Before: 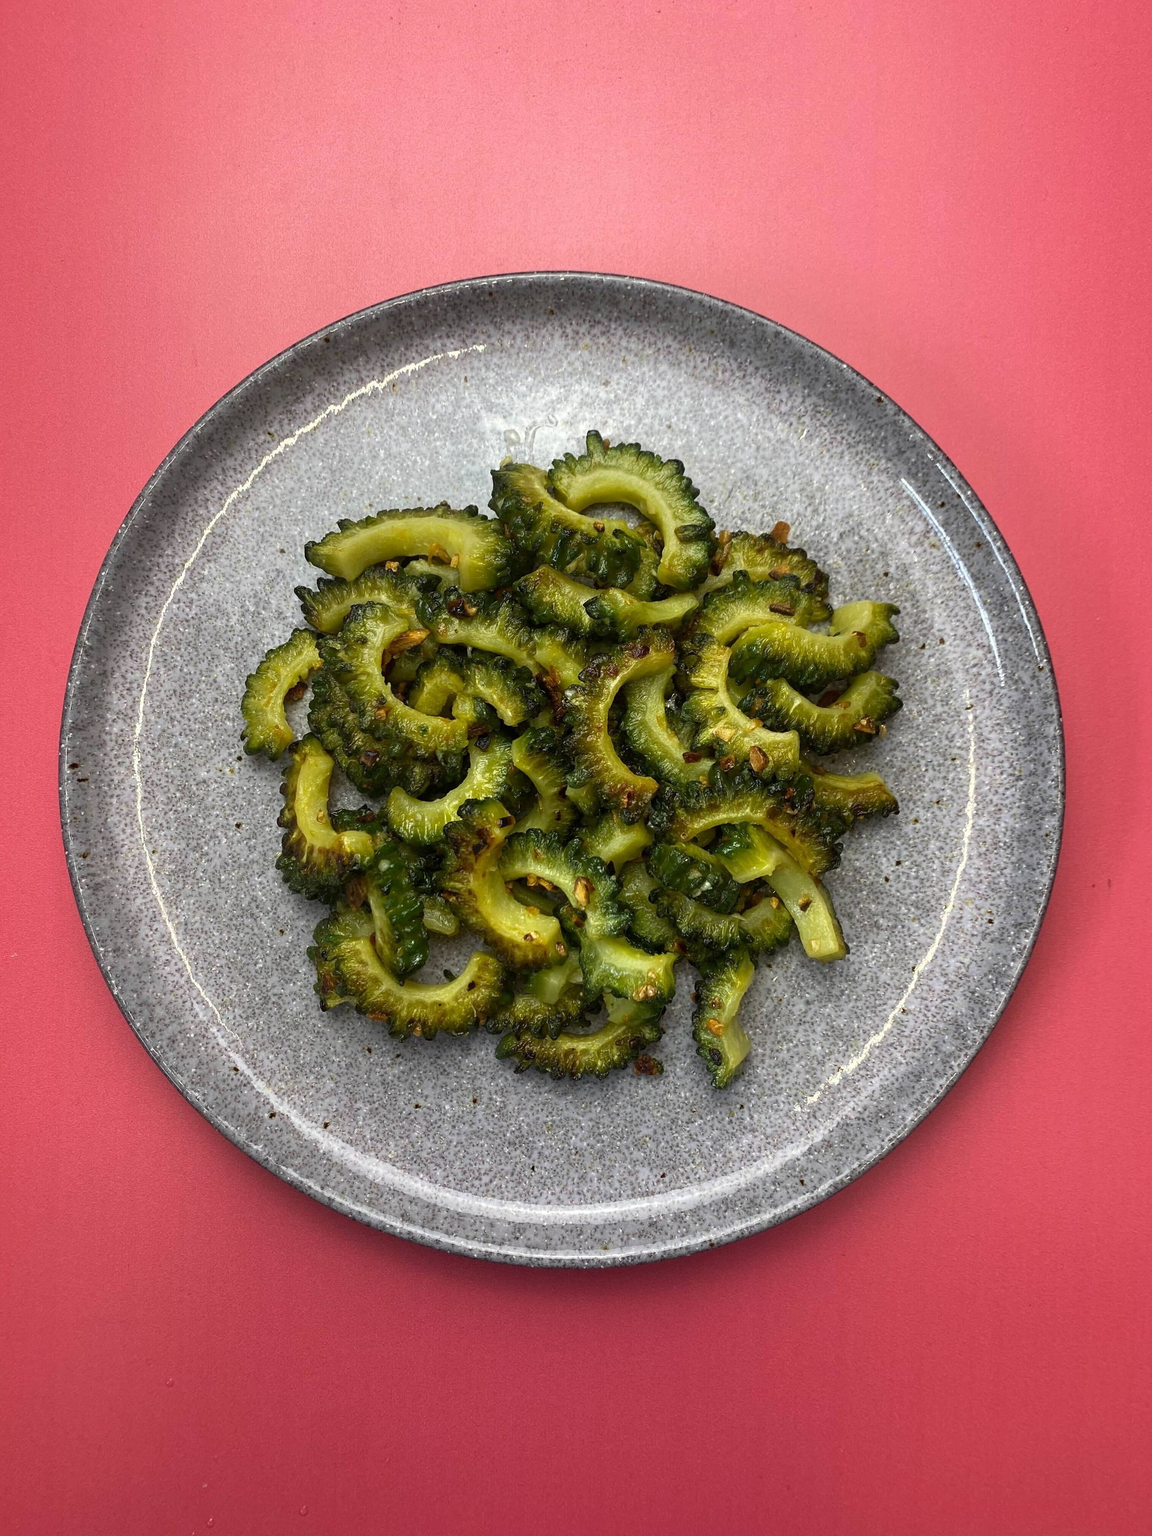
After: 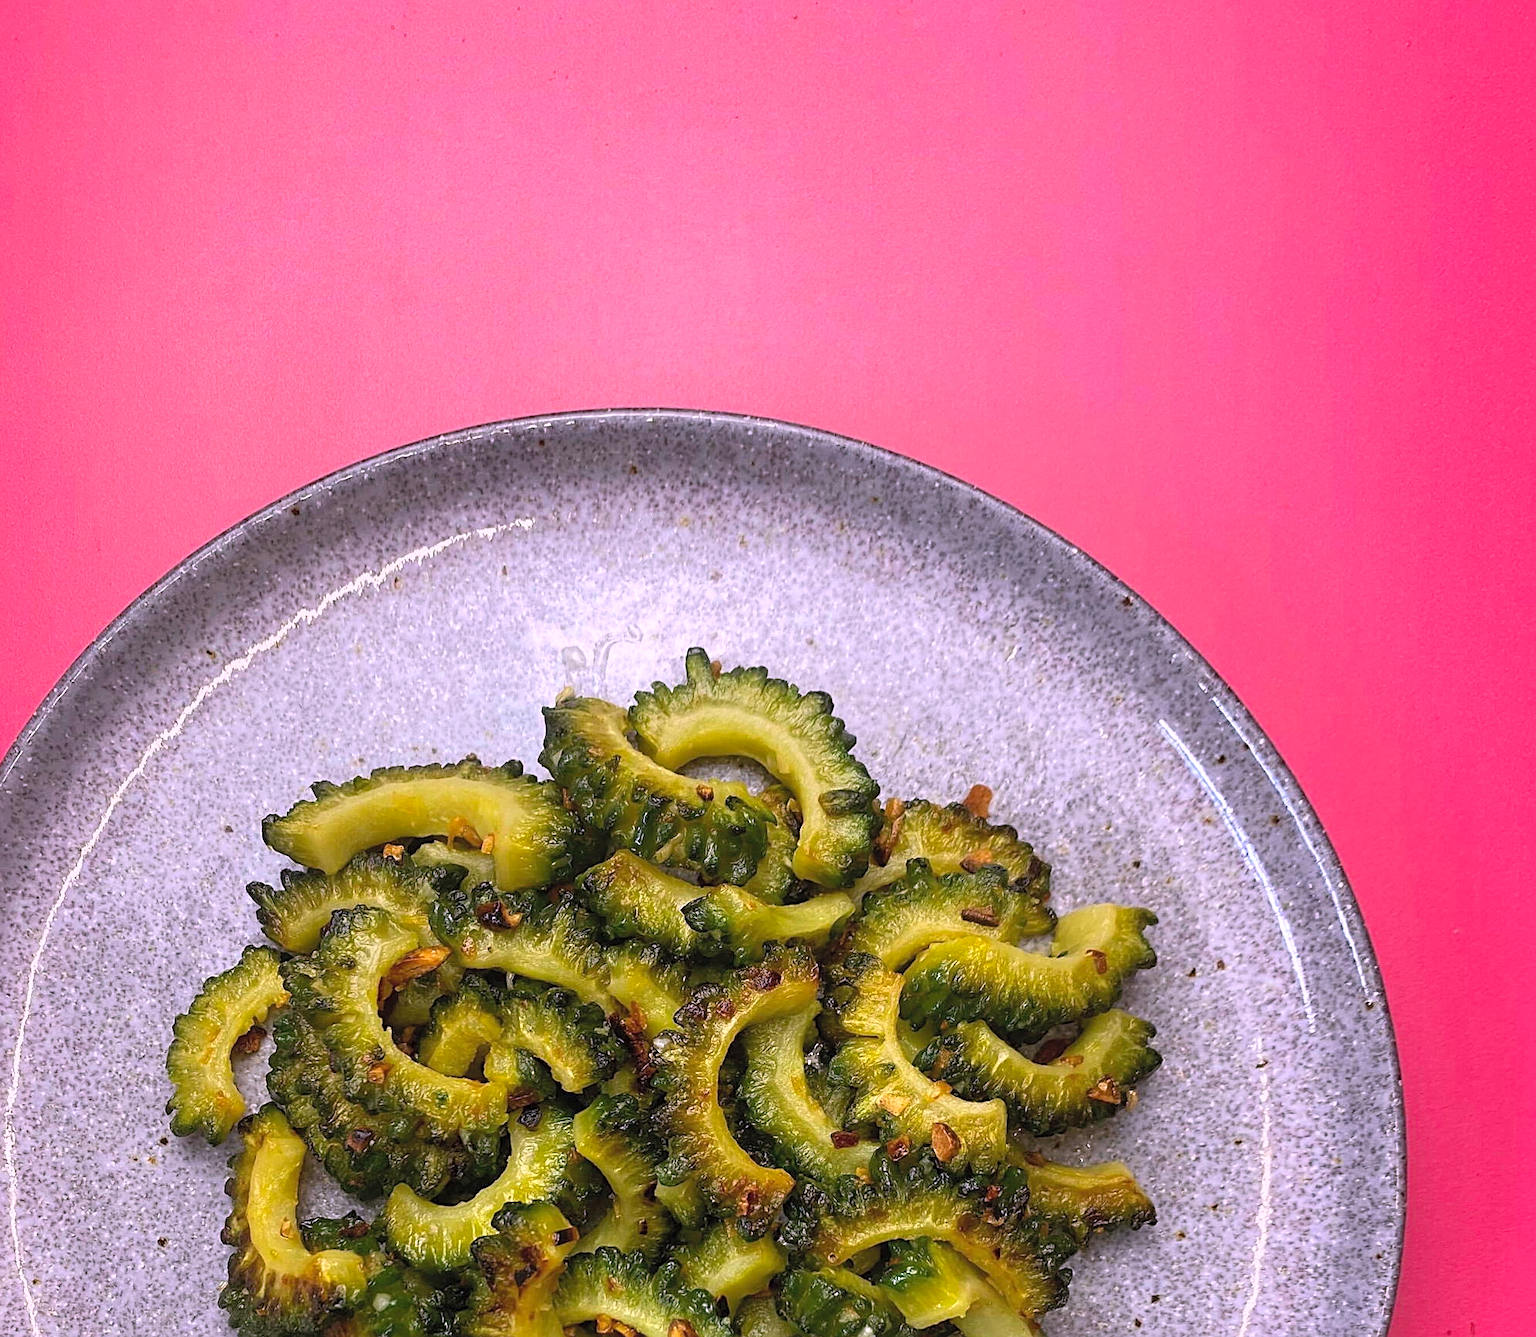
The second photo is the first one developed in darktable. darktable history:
shadows and highlights: radius 335.28, shadows 64.89, highlights 5.6, compress 87.57%, soften with gaussian
sharpen: on, module defaults
contrast brightness saturation: contrast 0.066, brightness 0.172, saturation 0.415
color zones: curves: ch0 [(0.068, 0.464) (0.25, 0.5) (0.48, 0.508) (0.75, 0.536) (0.886, 0.476) (0.967, 0.456)]; ch1 [(0.066, 0.456) (0.25, 0.5) (0.616, 0.508) (0.746, 0.56) (0.934, 0.444)]
crop and rotate: left 11.339%, bottom 42.108%
color correction: highlights a* 15.96, highlights b* -20.05
